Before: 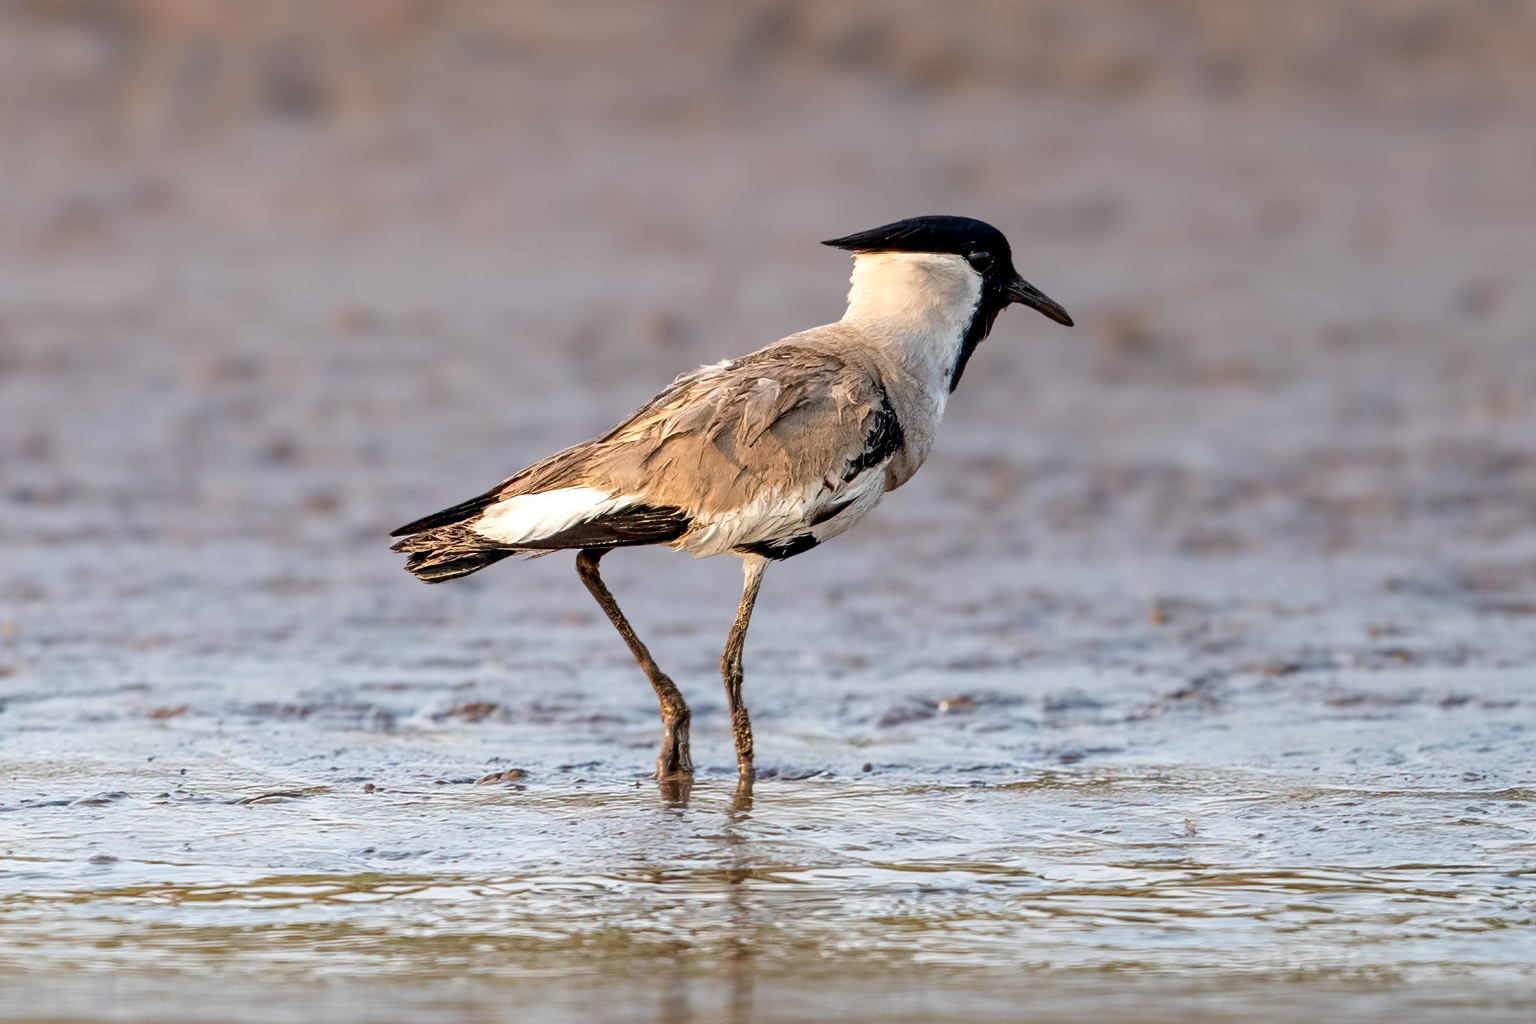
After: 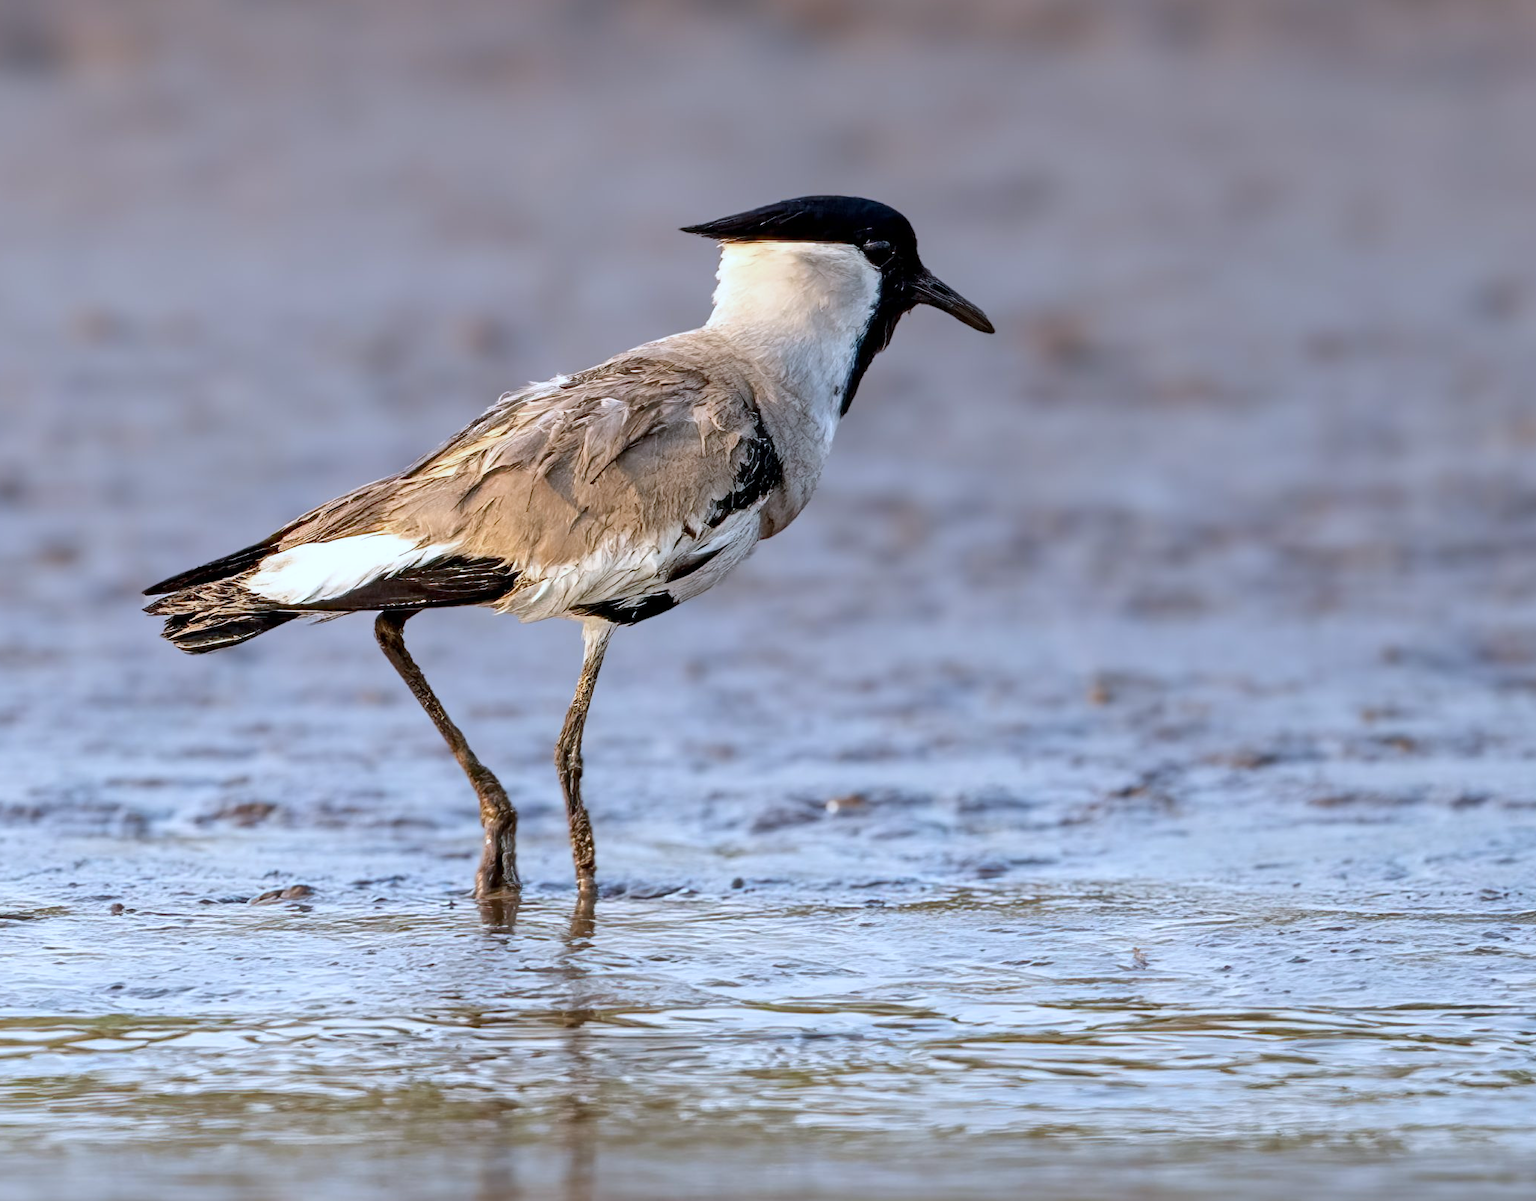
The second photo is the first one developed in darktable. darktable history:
crop and rotate: left 17.959%, top 5.771%, right 1.742%
white balance: red 0.931, blue 1.11
